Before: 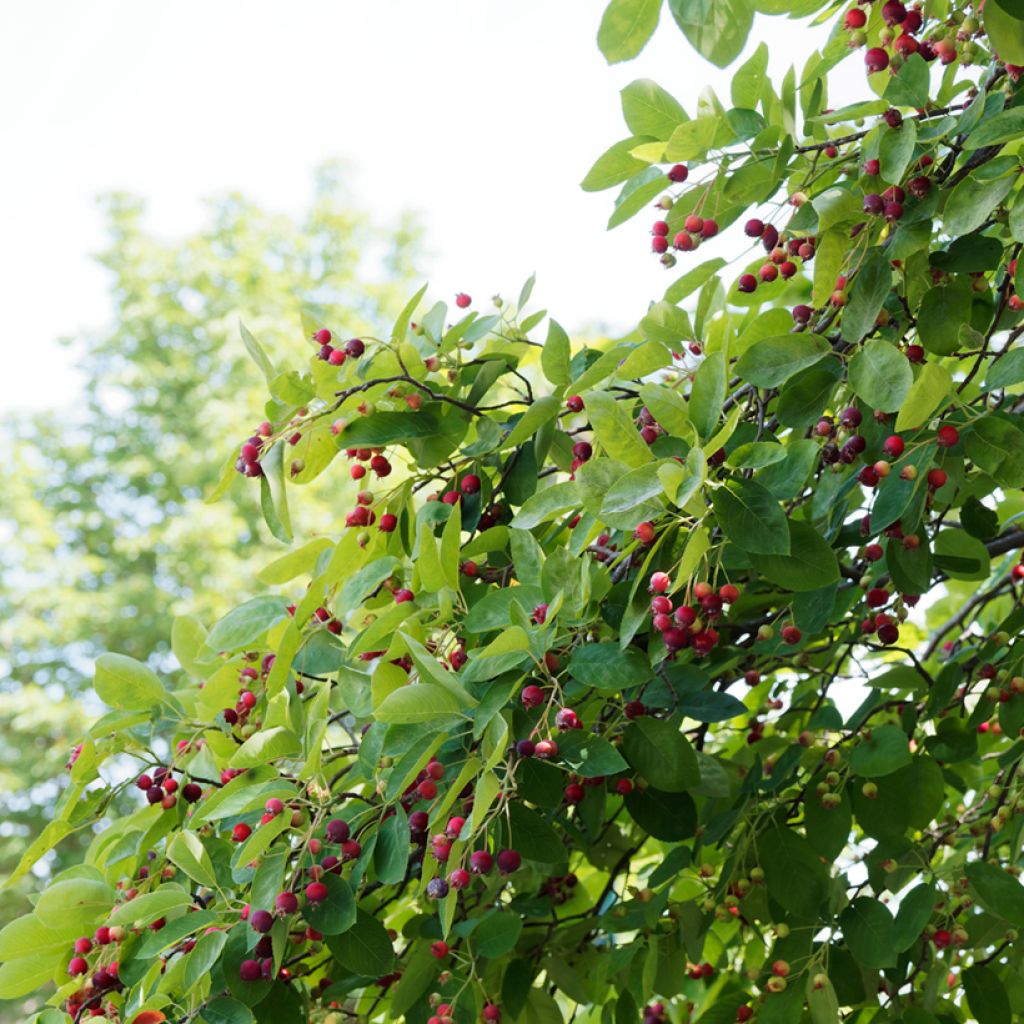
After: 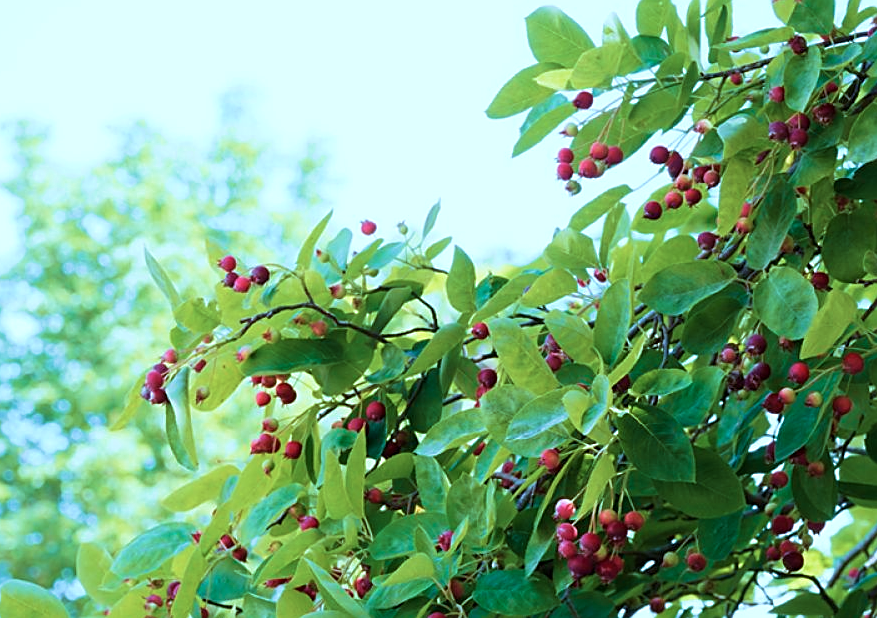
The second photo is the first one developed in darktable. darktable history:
color correction: highlights a* -9.73, highlights b* -21.22
velvia: strength 45%
sharpen: on, module defaults
crop and rotate: left 9.345%, top 7.22%, right 4.982%, bottom 32.331%
